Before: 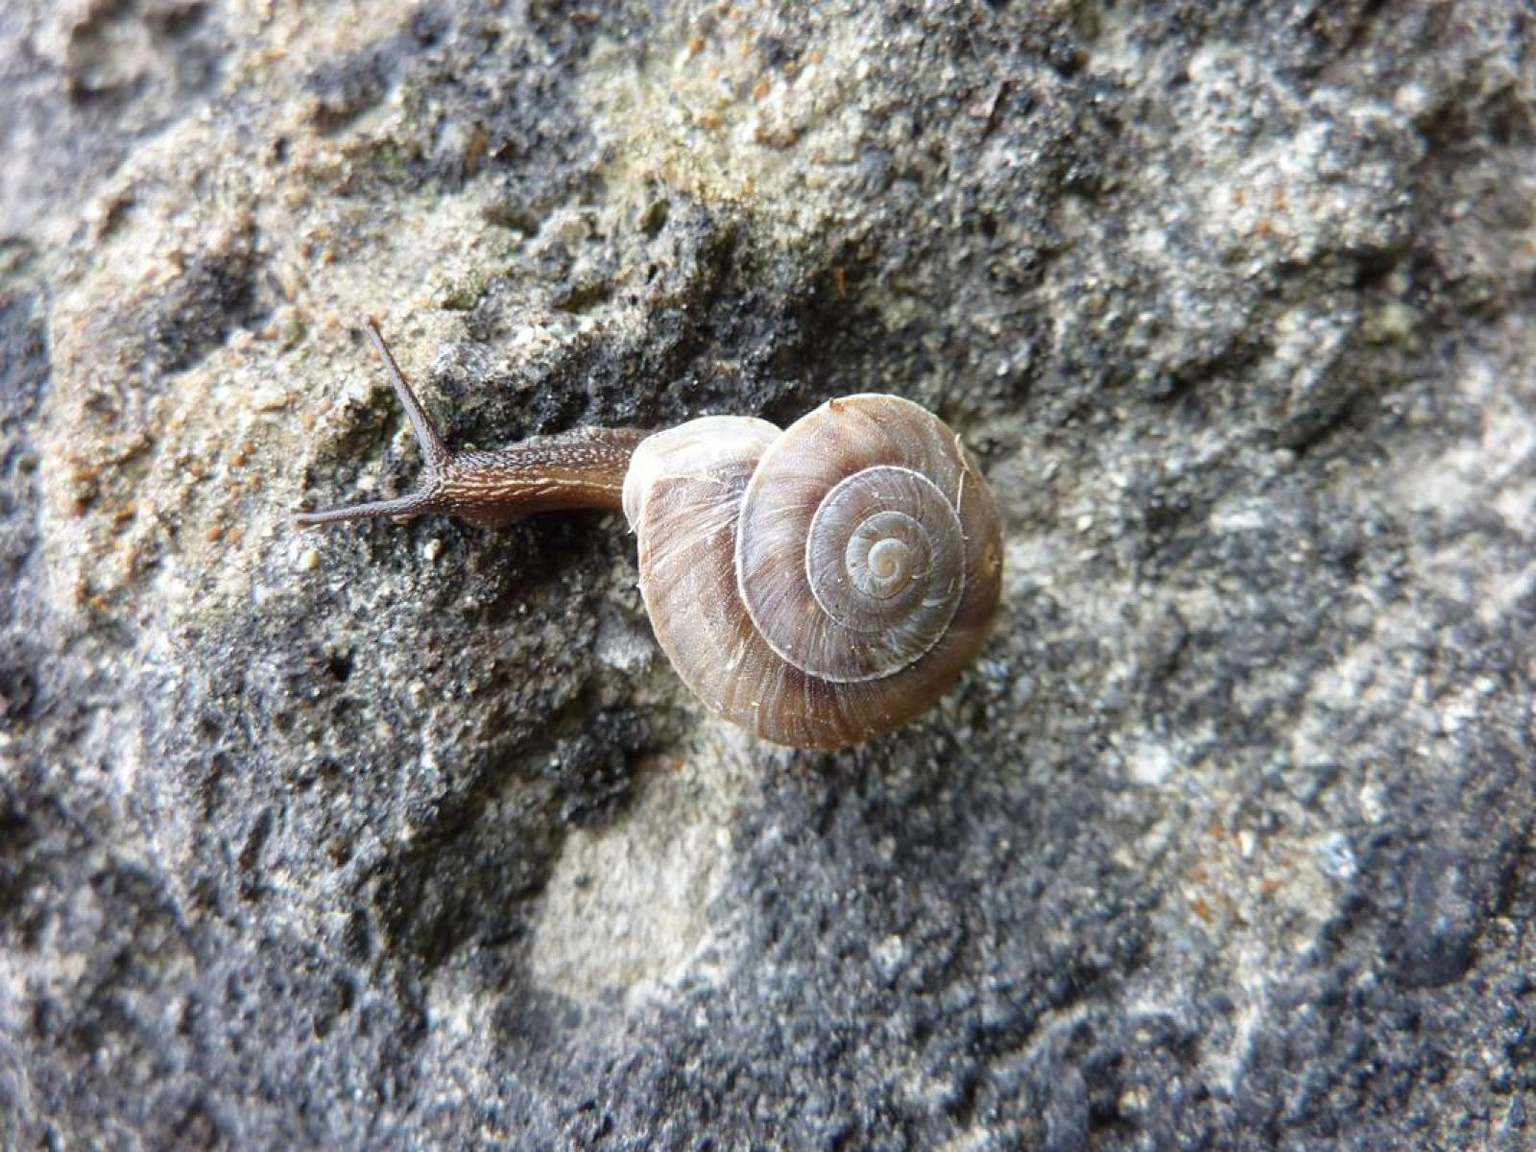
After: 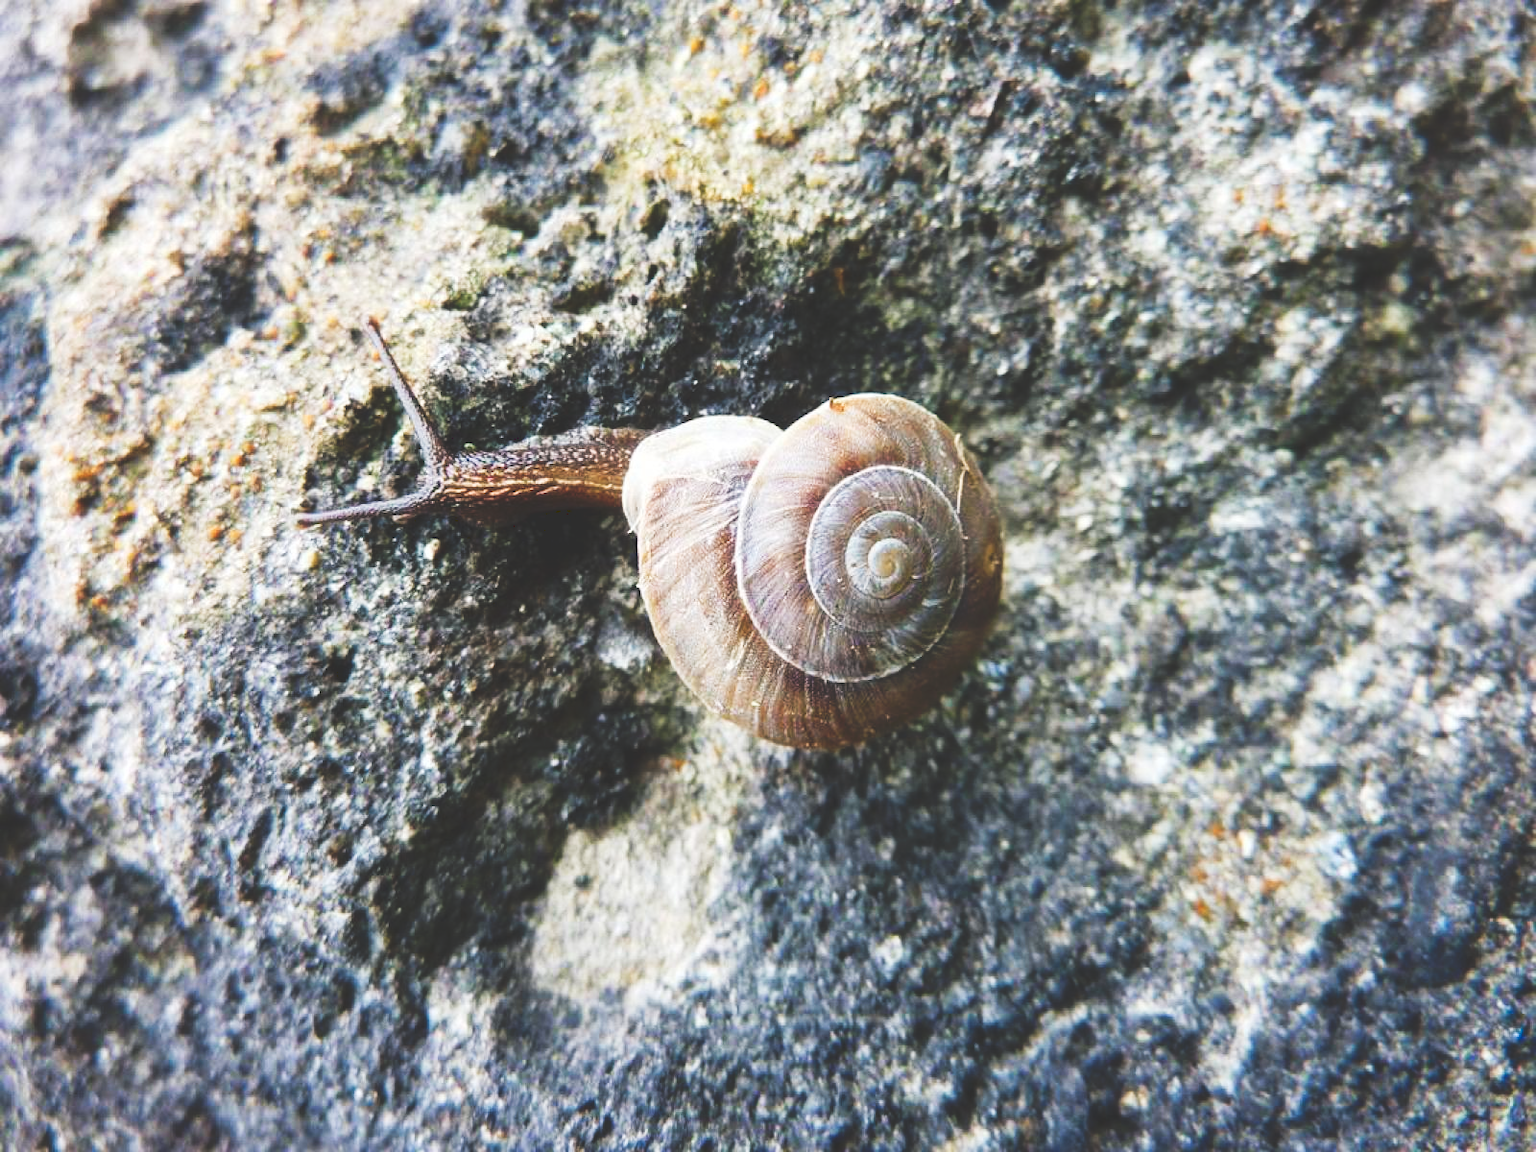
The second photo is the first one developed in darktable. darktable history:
tone curve: curves: ch0 [(0, 0) (0.003, 0.183) (0.011, 0.183) (0.025, 0.184) (0.044, 0.188) (0.069, 0.197) (0.1, 0.204) (0.136, 0.212) (0.177, 0.226) (0.224, 0.24) (0.277, 0.273) (0.335, 0.322) (0.399, 0.388) (0.468, 0.468) (0.543, 0.579) (0.623, 0.686) (0.709, 0.792) (0.801, 0.877) (0.898, 0.939) (1, 1)], preserve colors none
color balance rgb: shadows lift › chroma 2.013%, shadows lift › hue 217.43°, perceptual saturation grading › global saturation 24.924%
